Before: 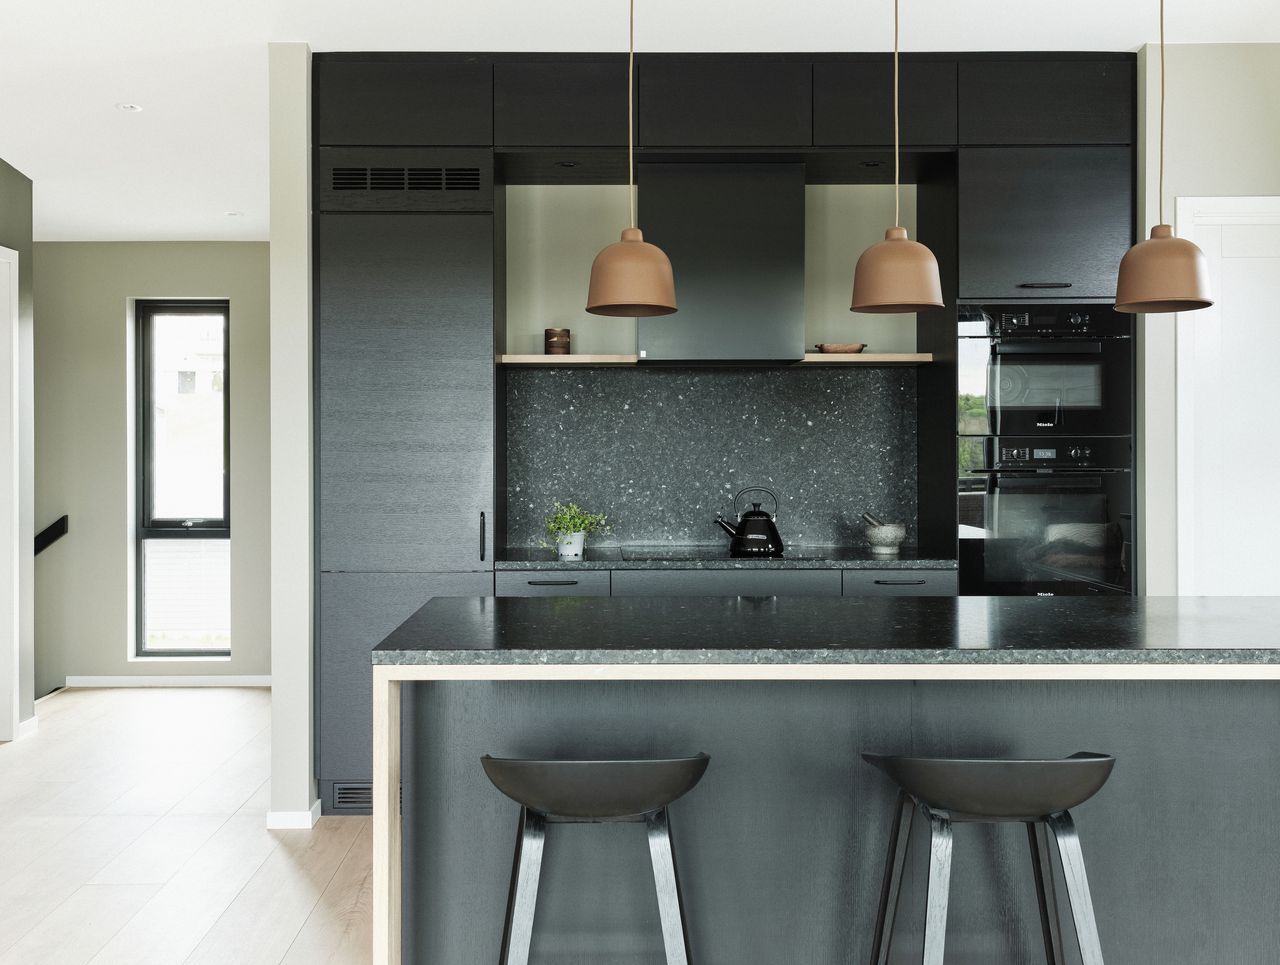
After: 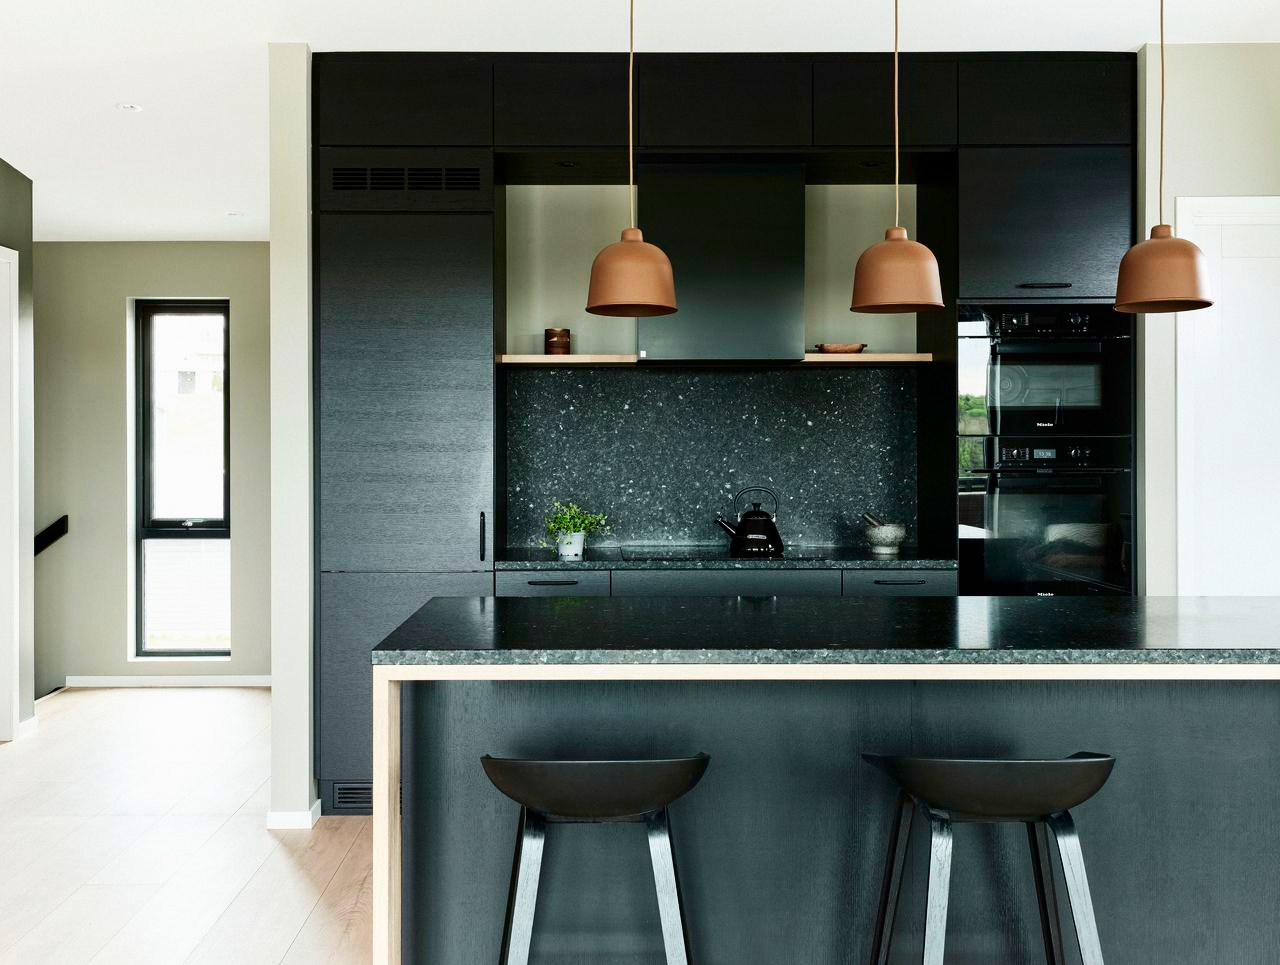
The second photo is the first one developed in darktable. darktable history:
contrast brightness saturation: contrast 0.206, brightness -0.109, saturation 0.209
